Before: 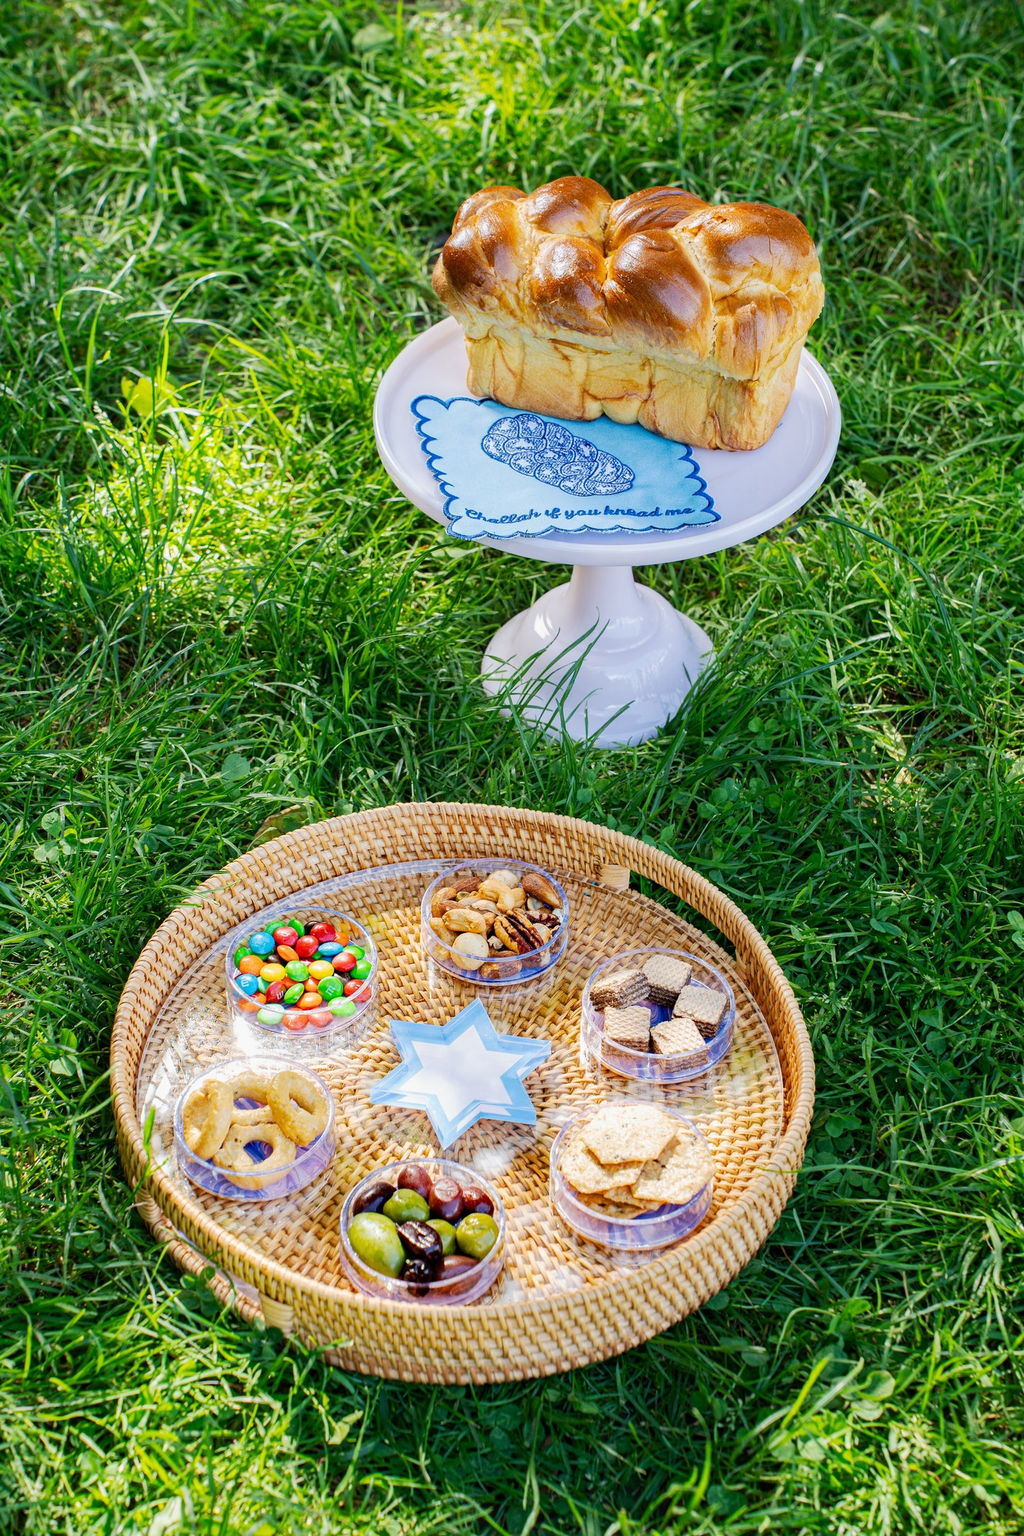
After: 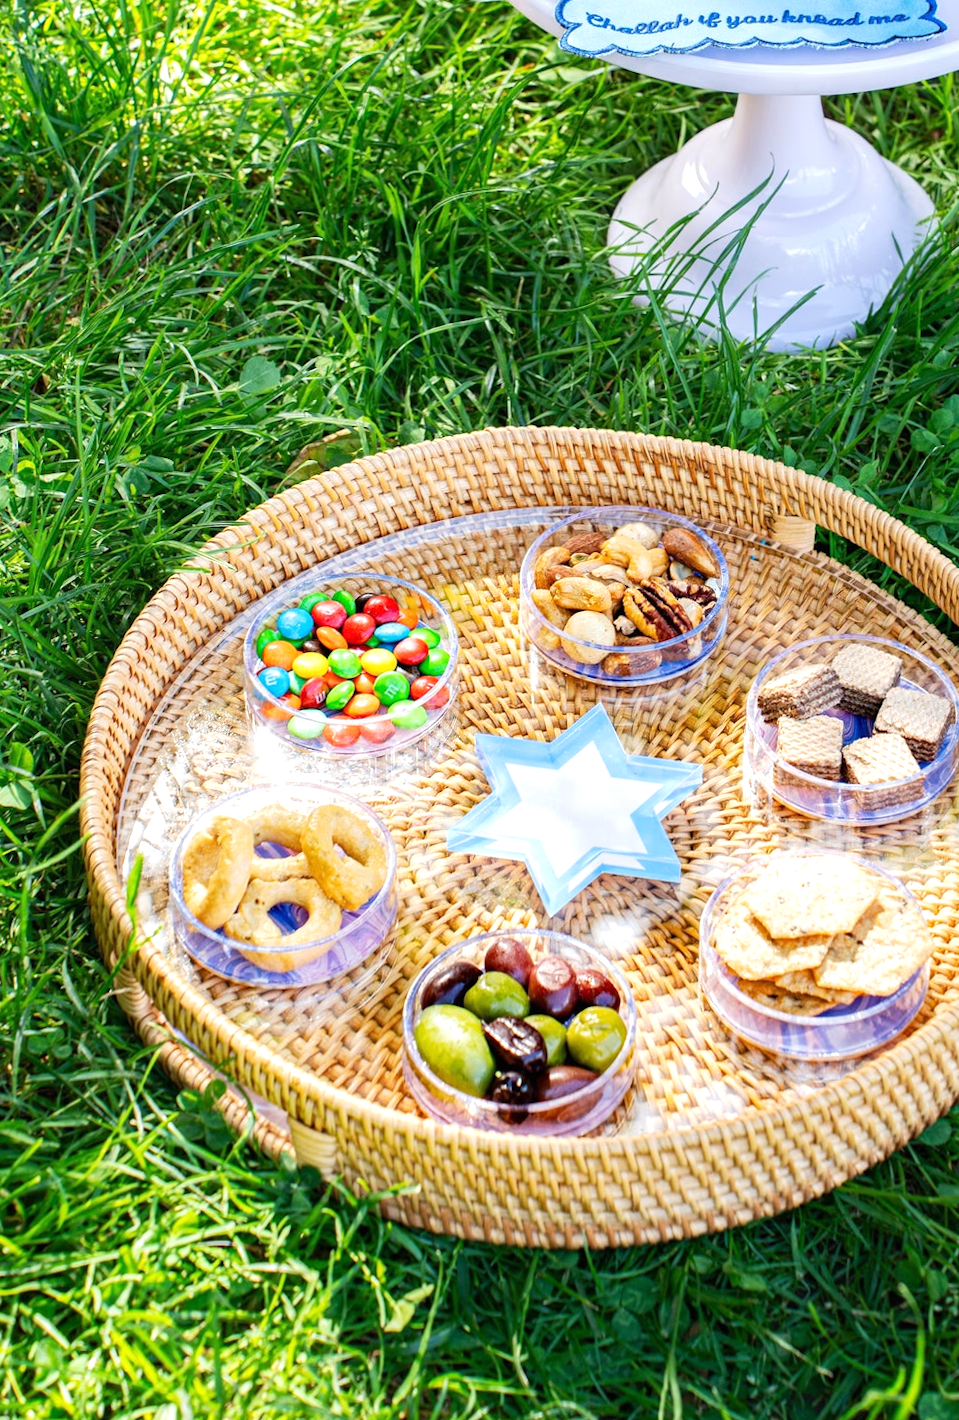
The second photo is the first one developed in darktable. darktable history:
rotate and perspective: rotation -0.45°, automatic cropping original format, crop left 0.008, crop right 0.992, crop top 0.012, crop bottom 0.988
crop and rotate: angle -0.82°, left 3.85%, top 31.828%, right 27.992%
exposure: black level correction 0, exposure 0.4 EV, compensate exposure bias true, compensate highlight preservation false
